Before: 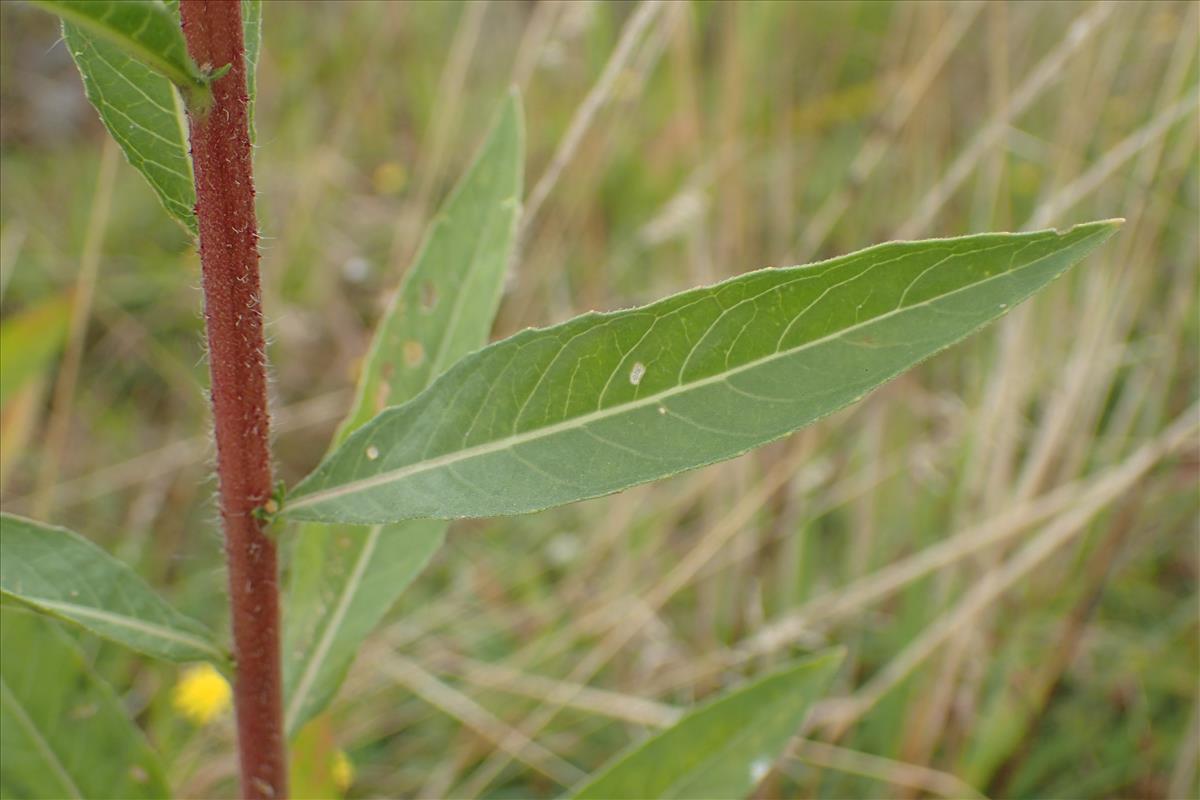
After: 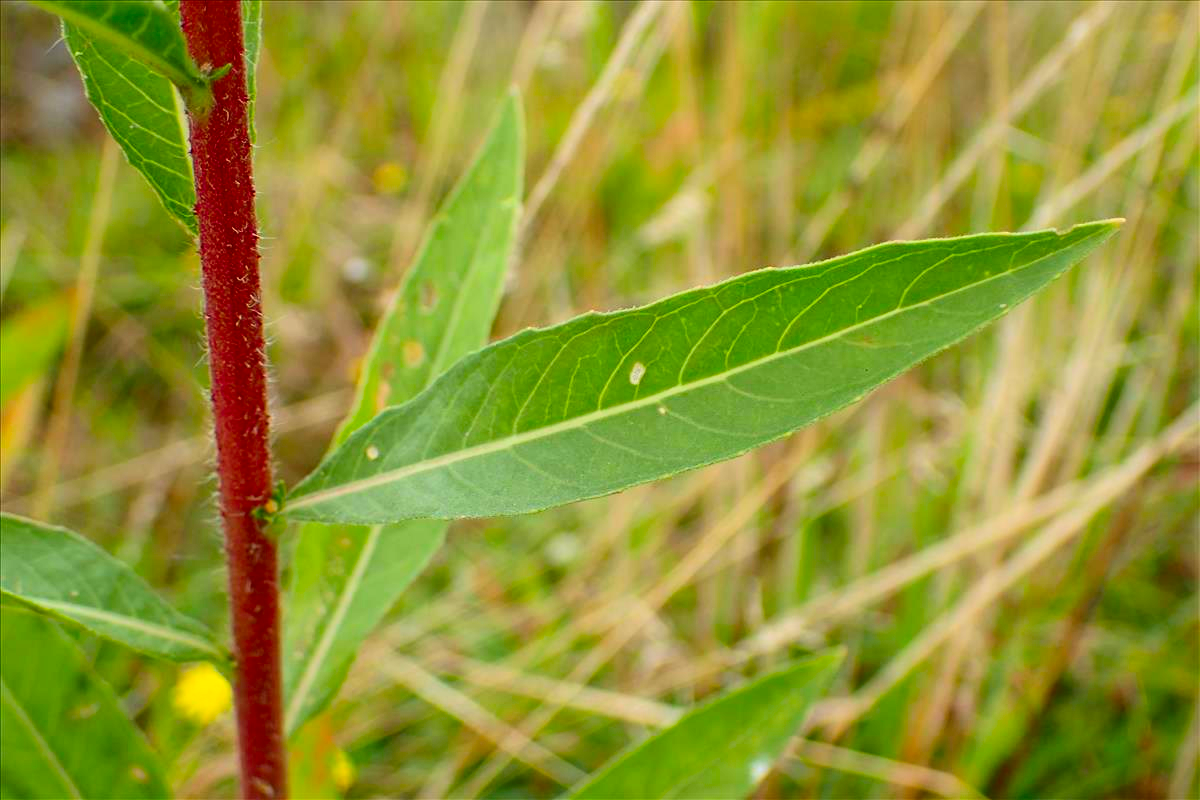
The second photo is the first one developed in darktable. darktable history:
contrast brightness saturation: contrast 0.26, brightness 0.02, saturation 0.861
sharpen: radius 5.349, amount 0.309, threshold 26.473
